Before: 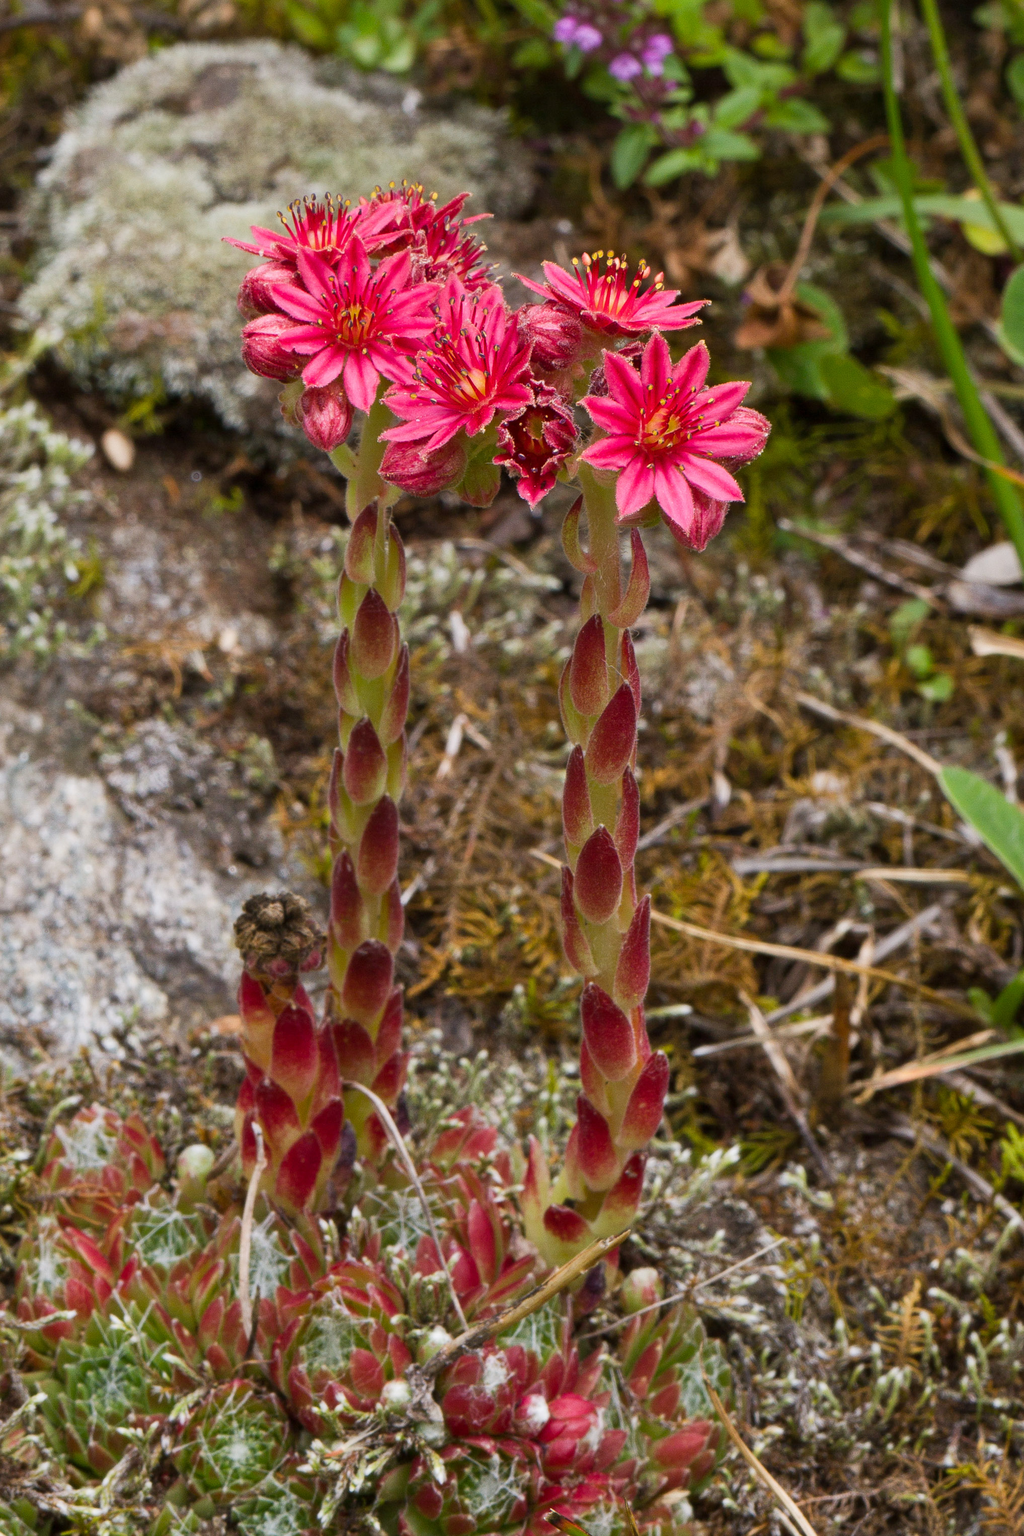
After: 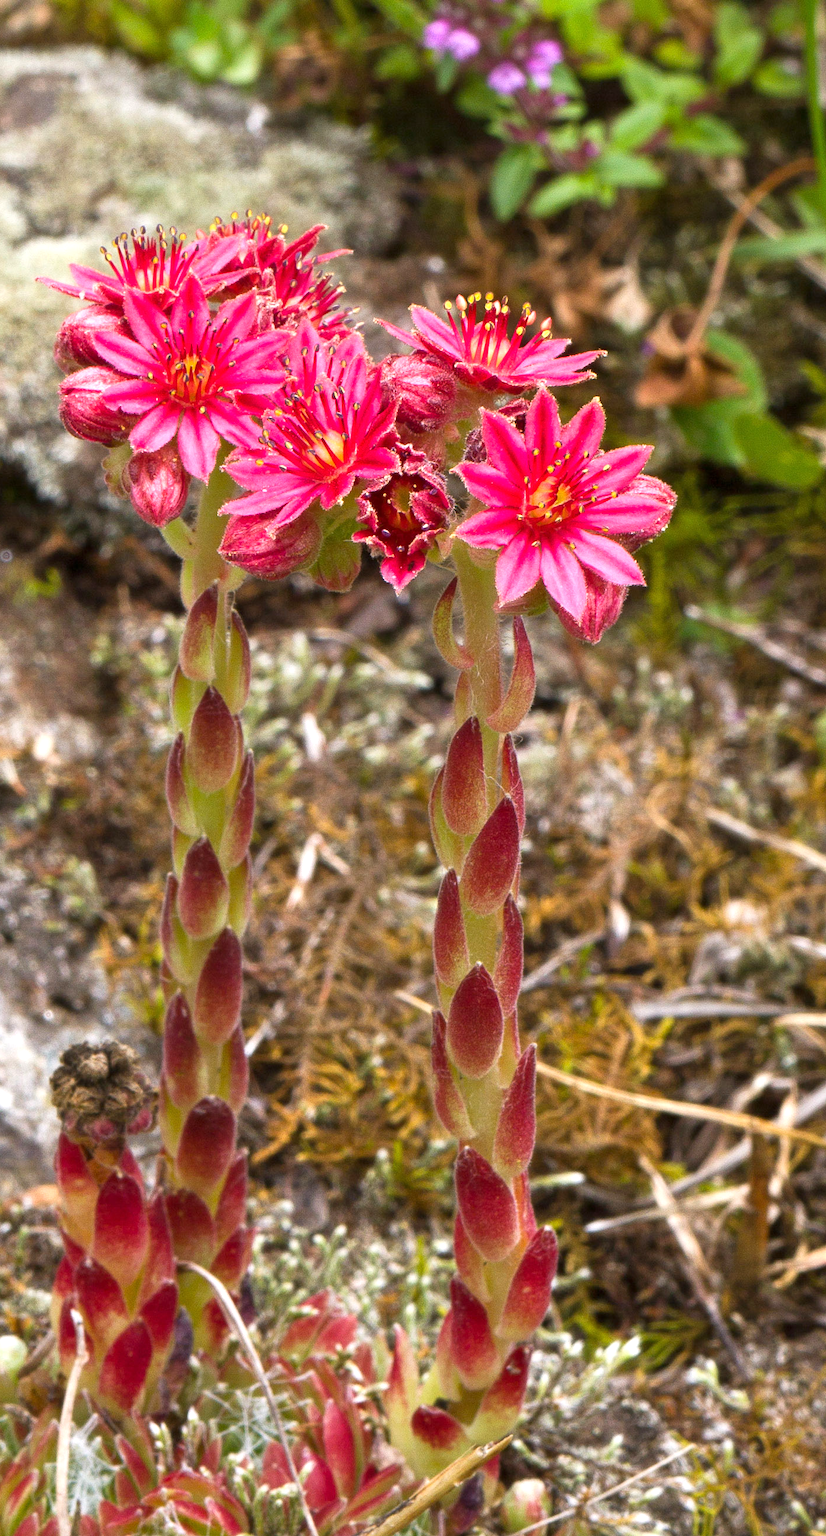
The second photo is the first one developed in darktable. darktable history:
exposure: exposure 0.758 EV, compensate highlight preservation false
crop: left 18.692%, right 12.127%, bottom 14.258%
